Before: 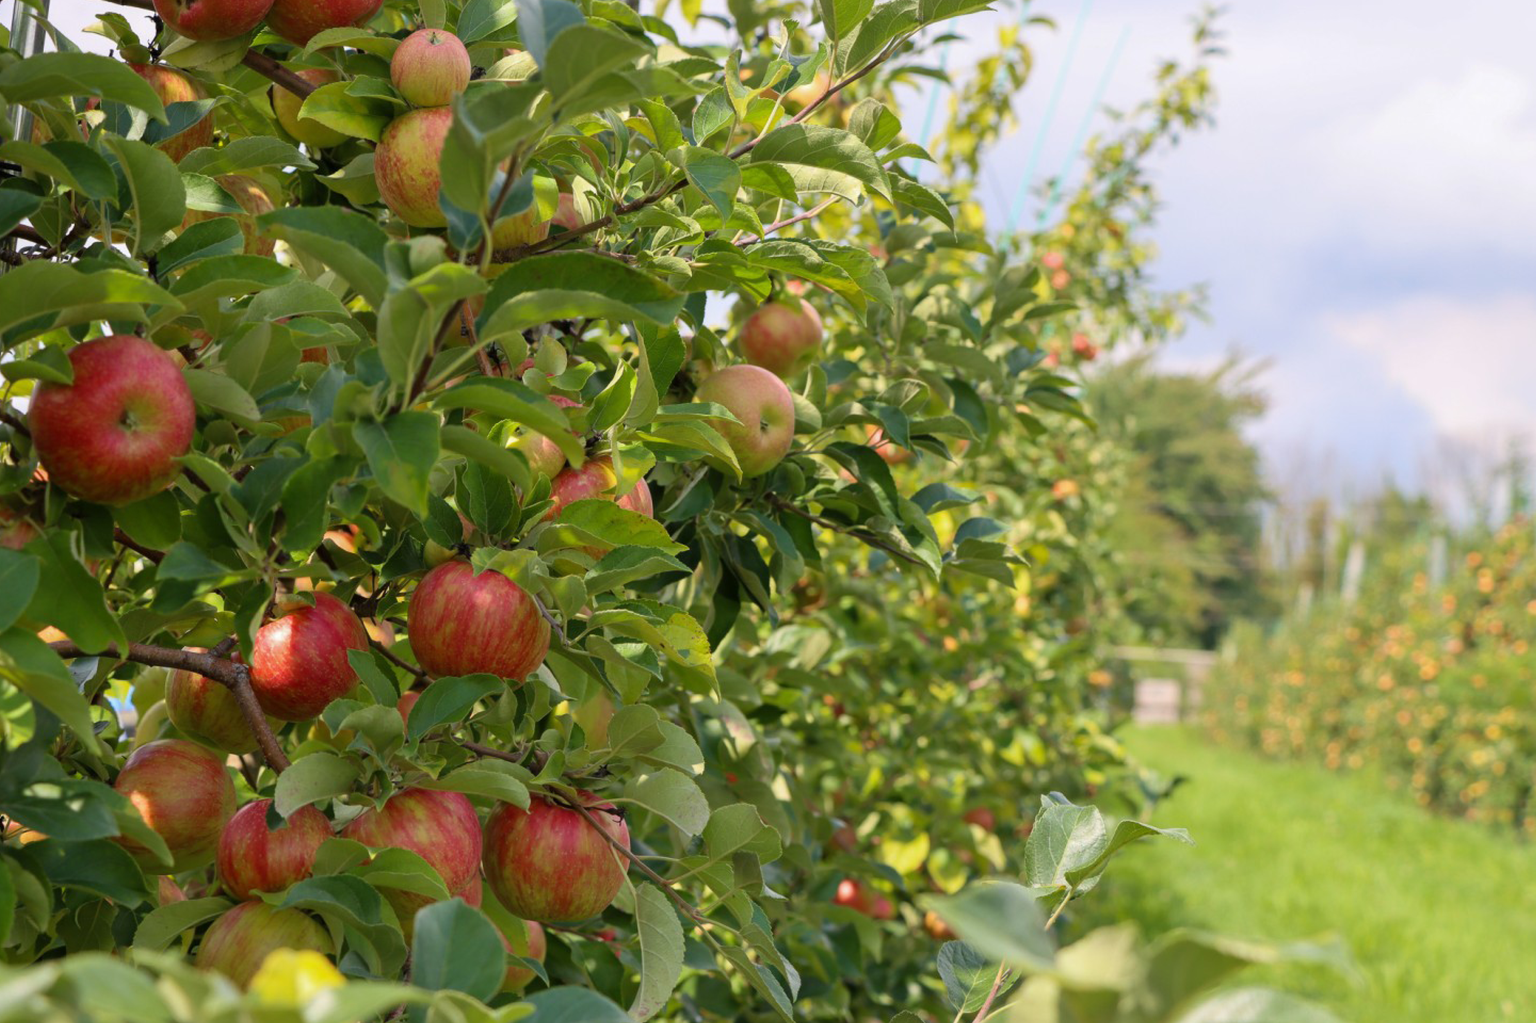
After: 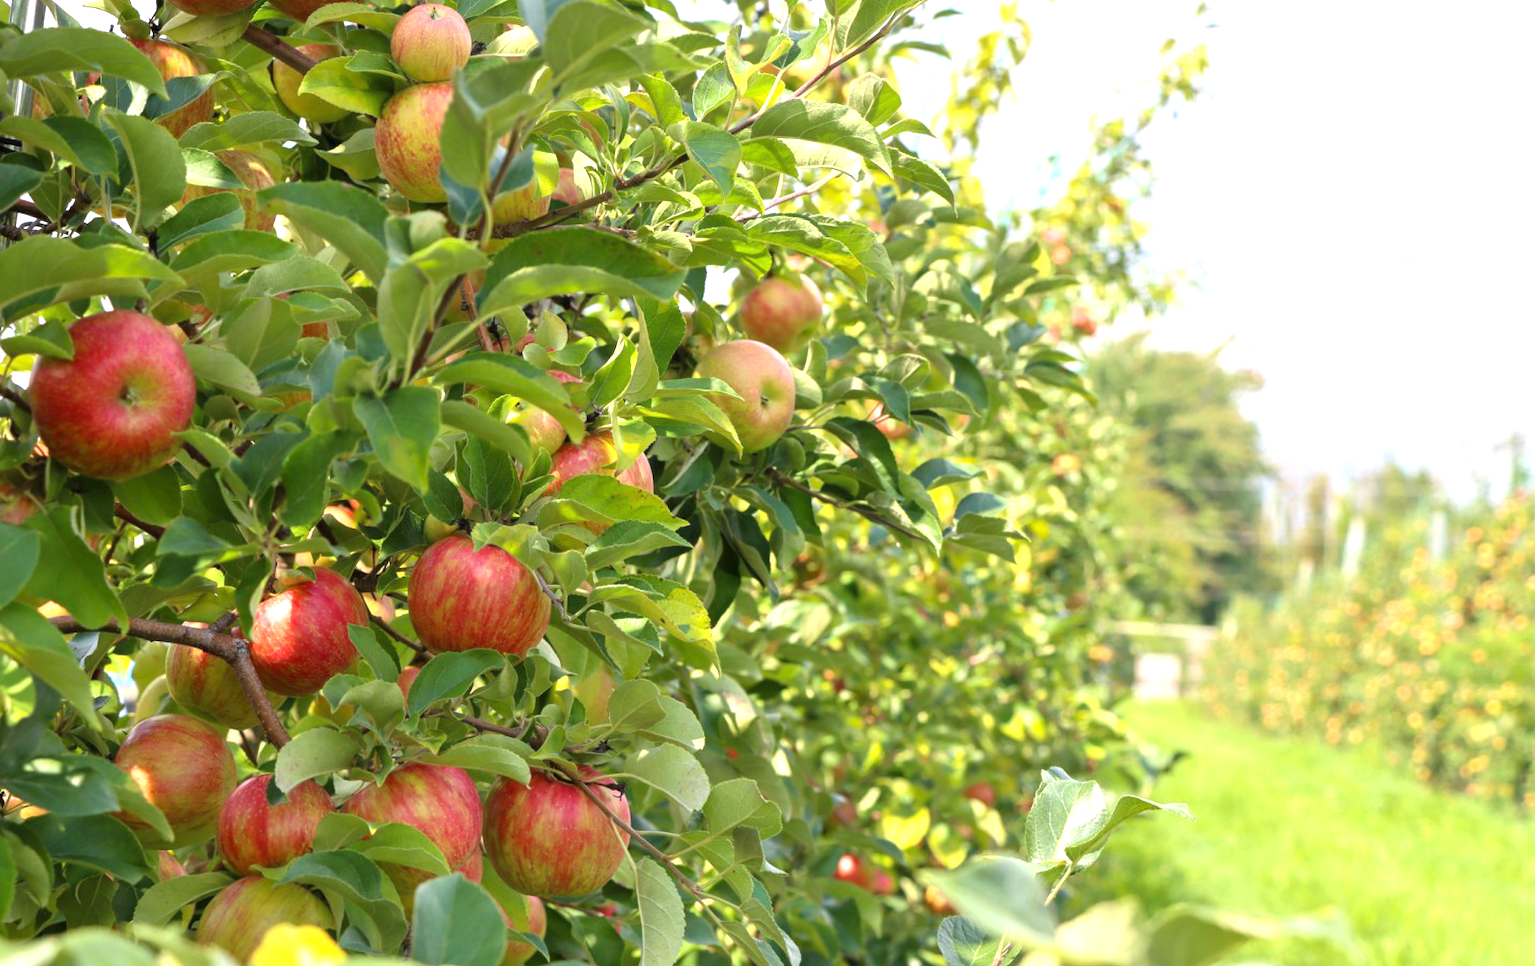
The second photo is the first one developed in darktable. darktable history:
white balance: red 0.988, blue 1.017
crop and rotate: top 2.479%, bottom 3.018%
exposure: exposure 1 EV, compensate highlight preservation false
